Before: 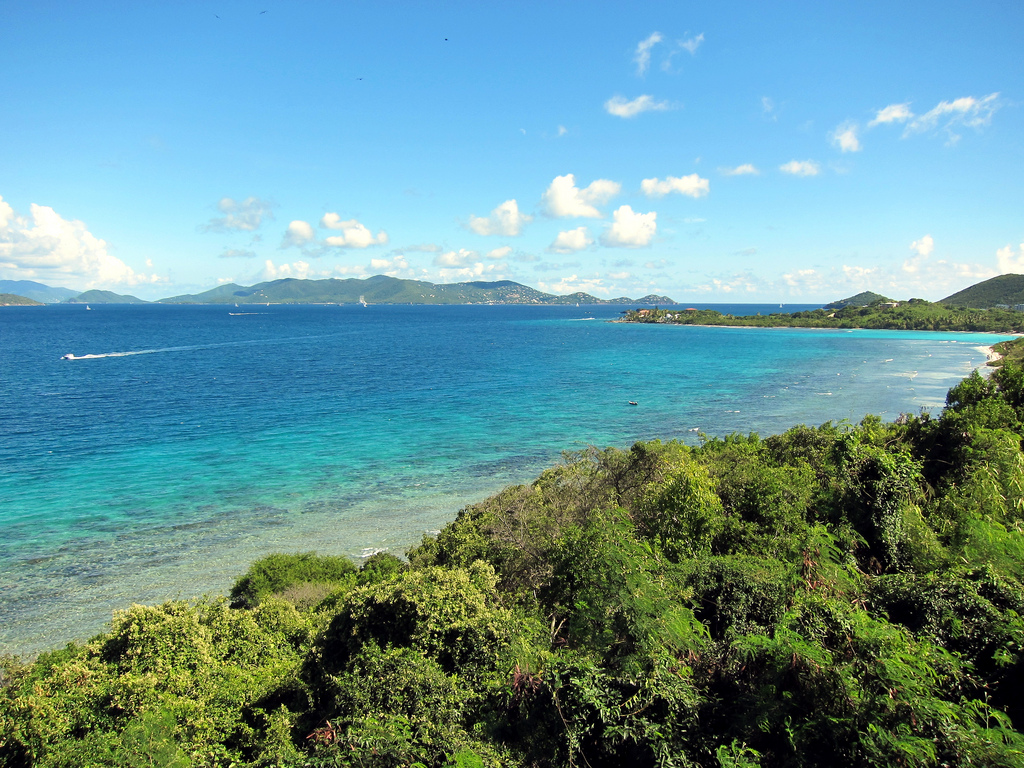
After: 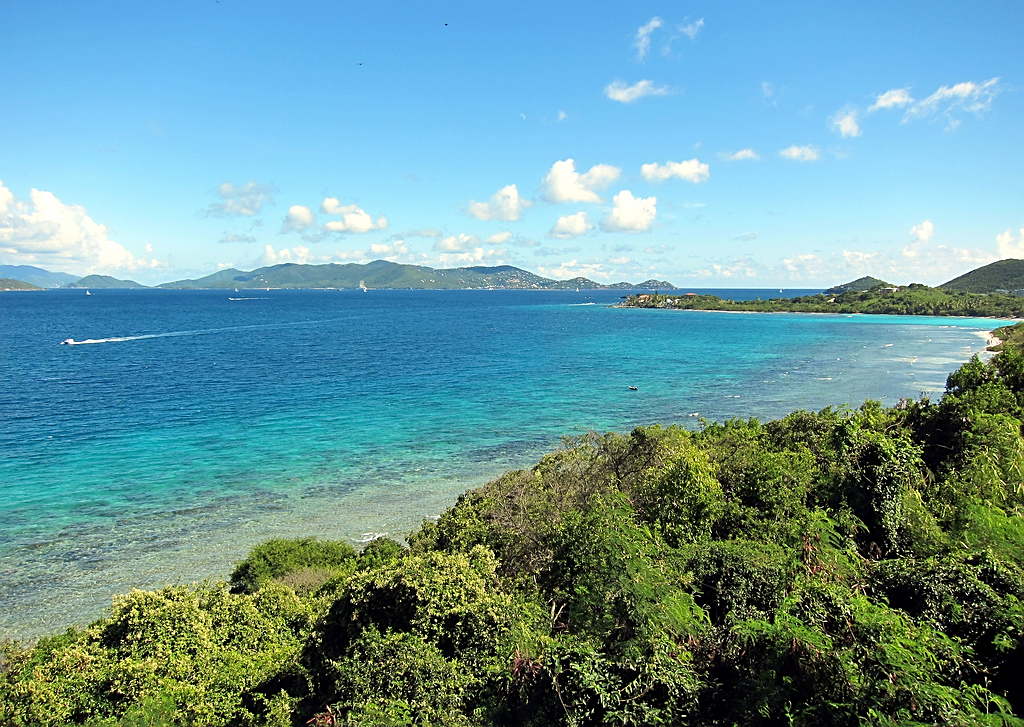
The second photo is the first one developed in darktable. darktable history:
crop and rotate: top 1.987%, bottom 3.287%
sharpen: on, module defaults
